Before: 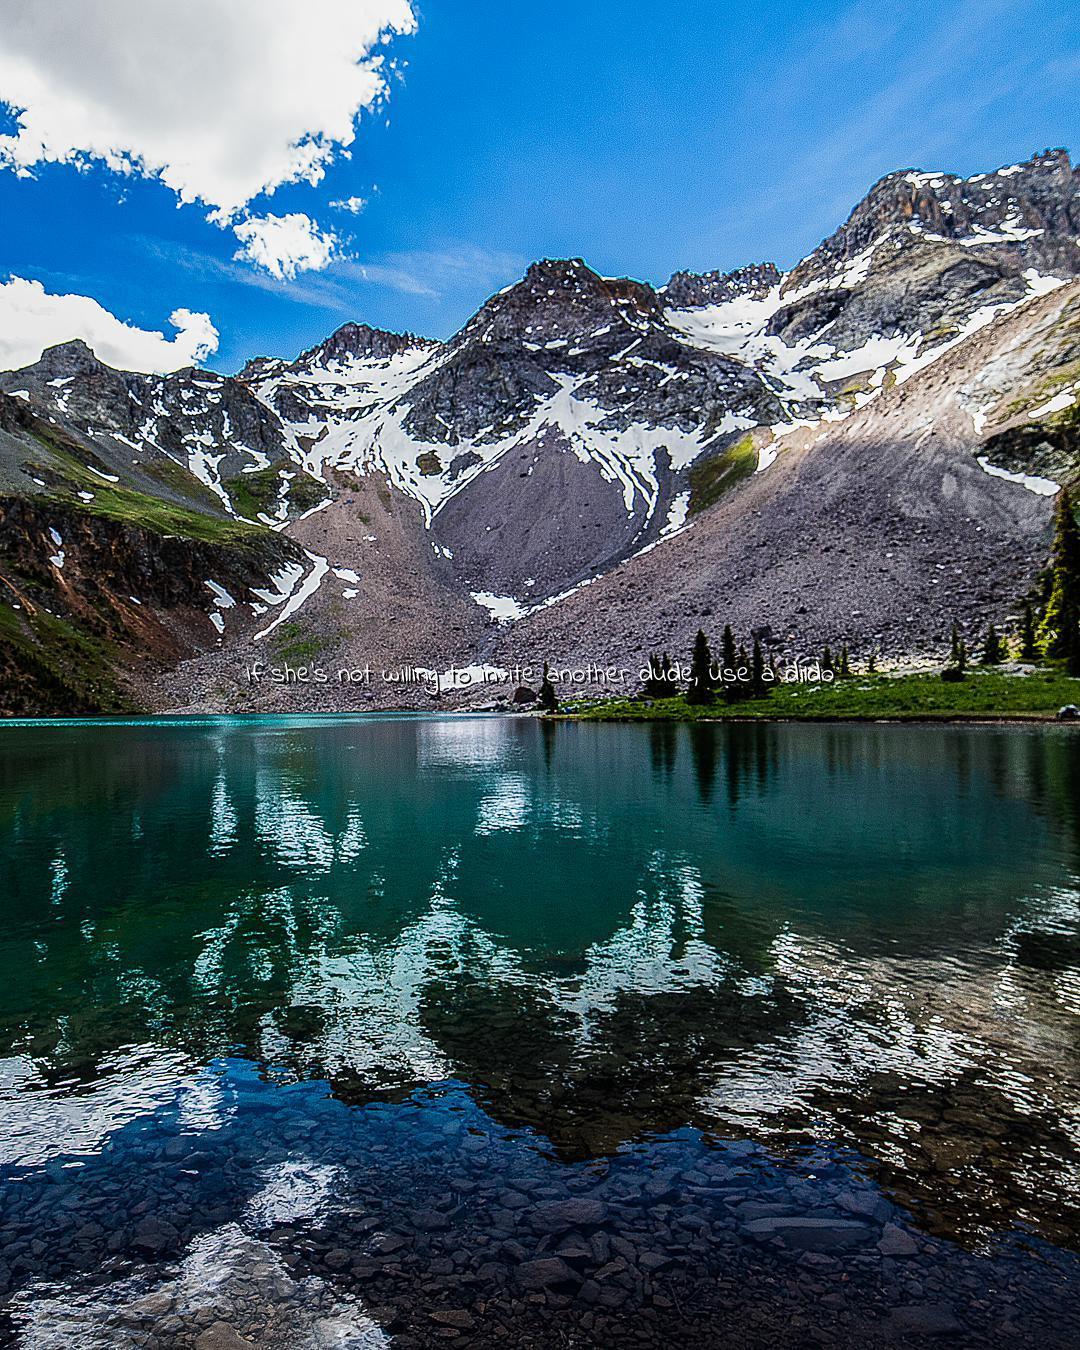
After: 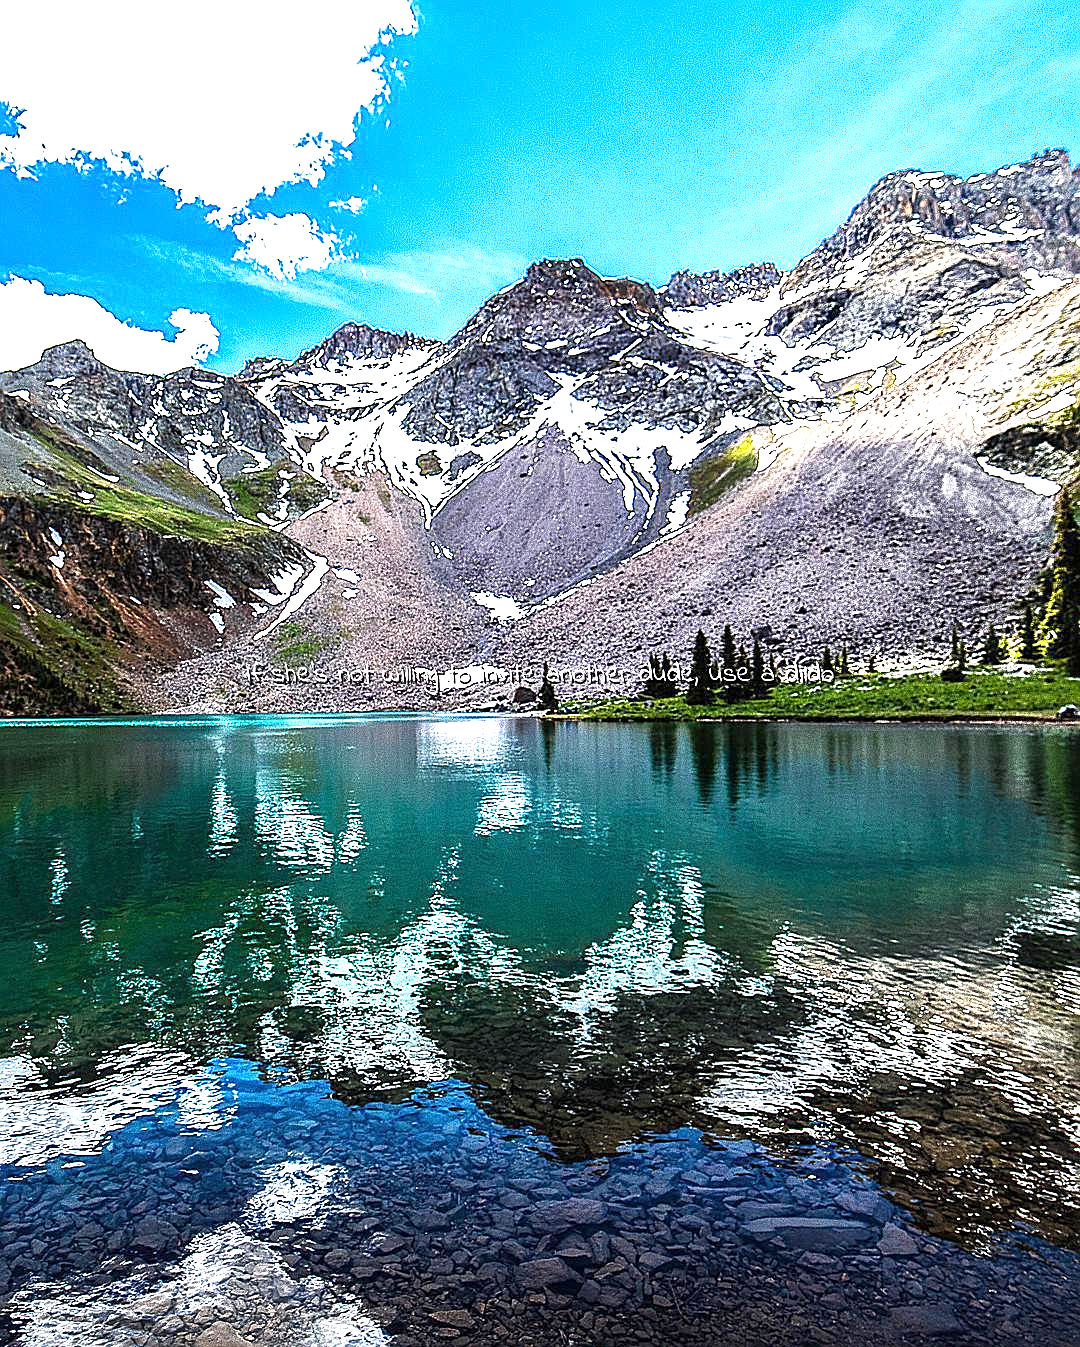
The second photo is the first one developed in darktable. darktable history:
crop: top 0.05%, bottom 0.098%
sharpen: on, module defaults
exposure: black level correction 0, exposure 1.5 EV, compensate exposure bias true, compensate highlight preservation false
